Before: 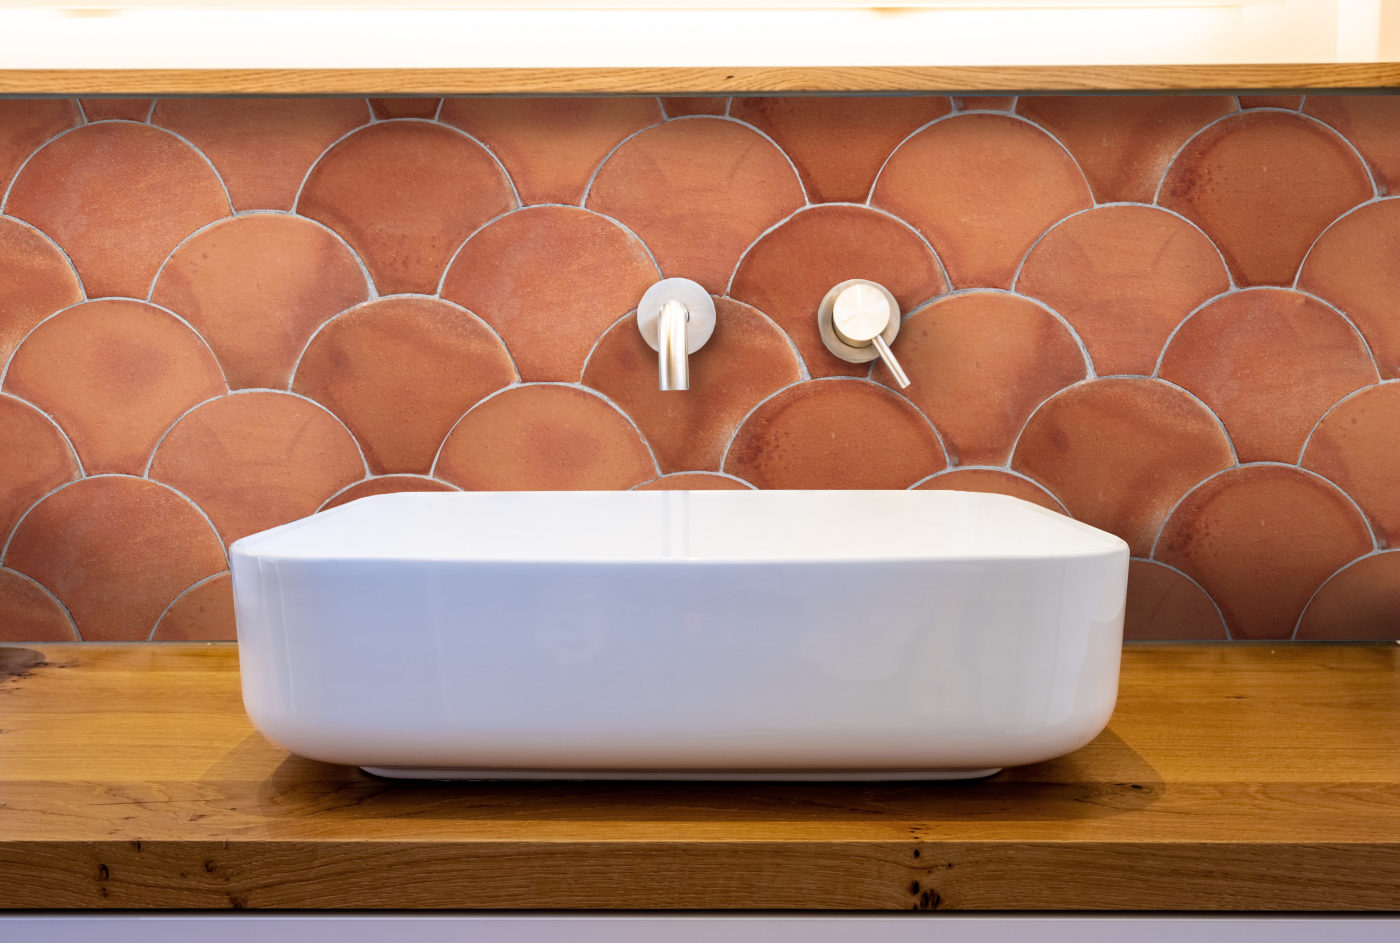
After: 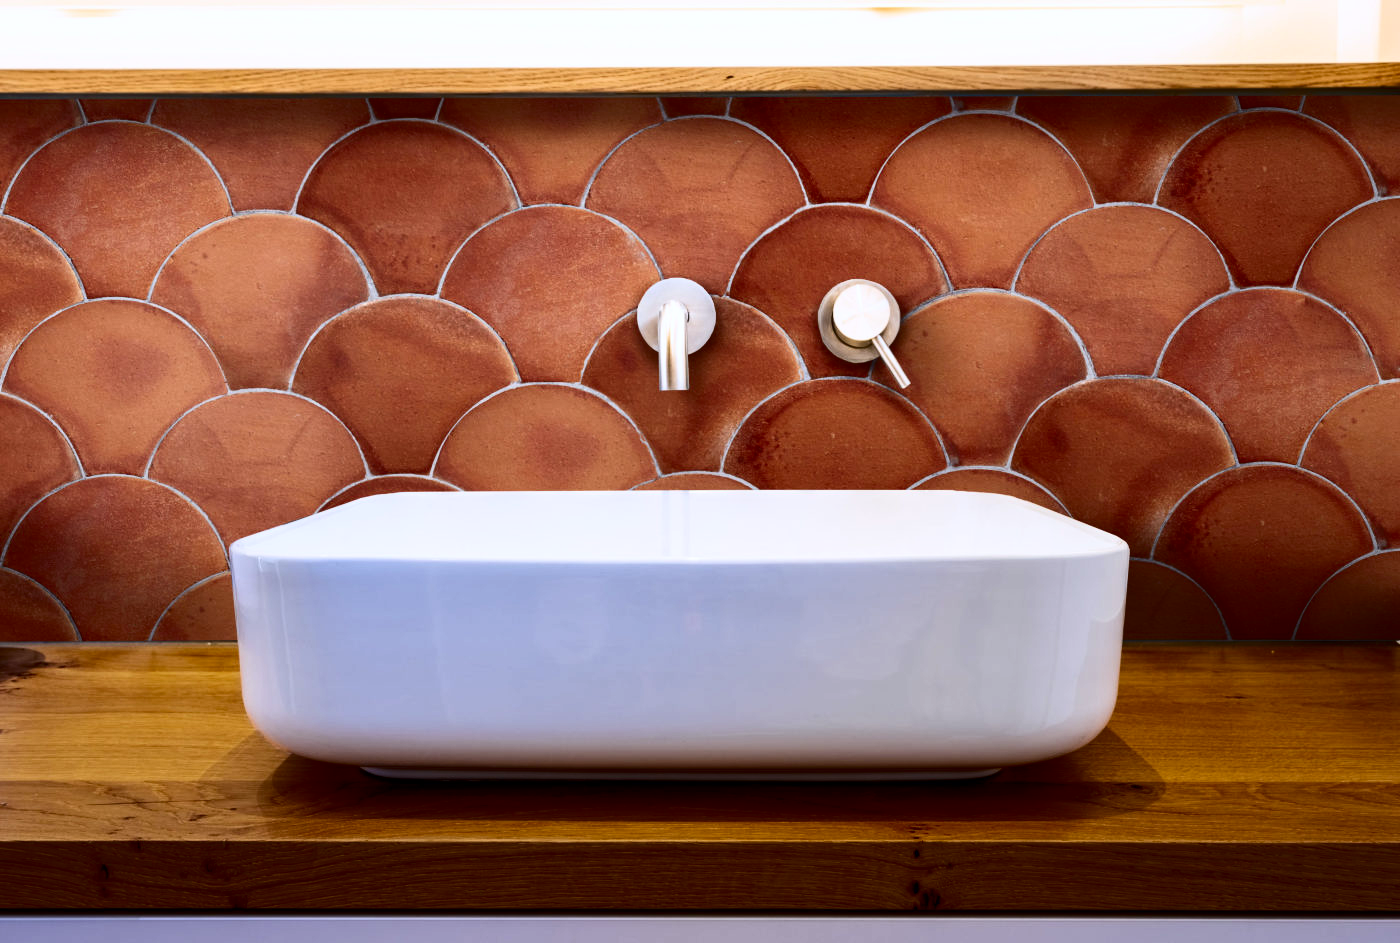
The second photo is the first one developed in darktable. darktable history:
contrast brightness saturation: contrast 0.24, brightness -0.24, saturation 0.14
white balance: red 0.984, blue 1.059
